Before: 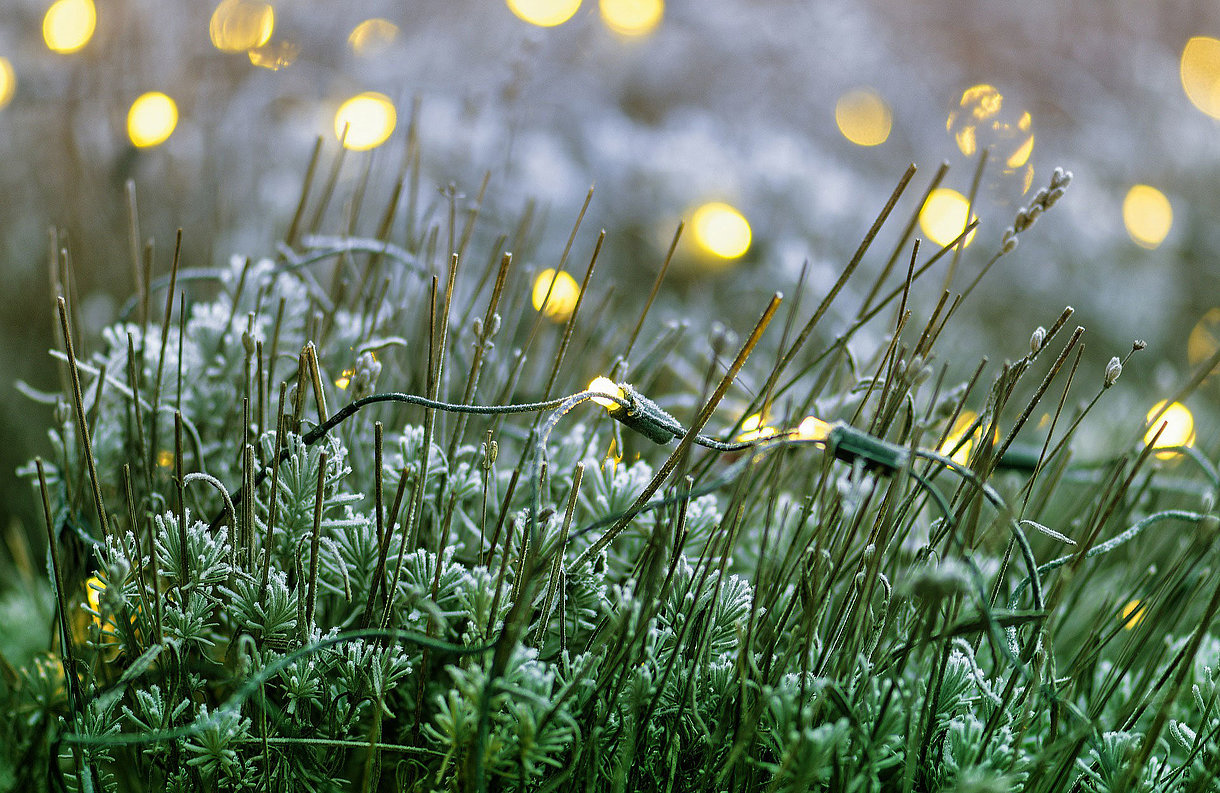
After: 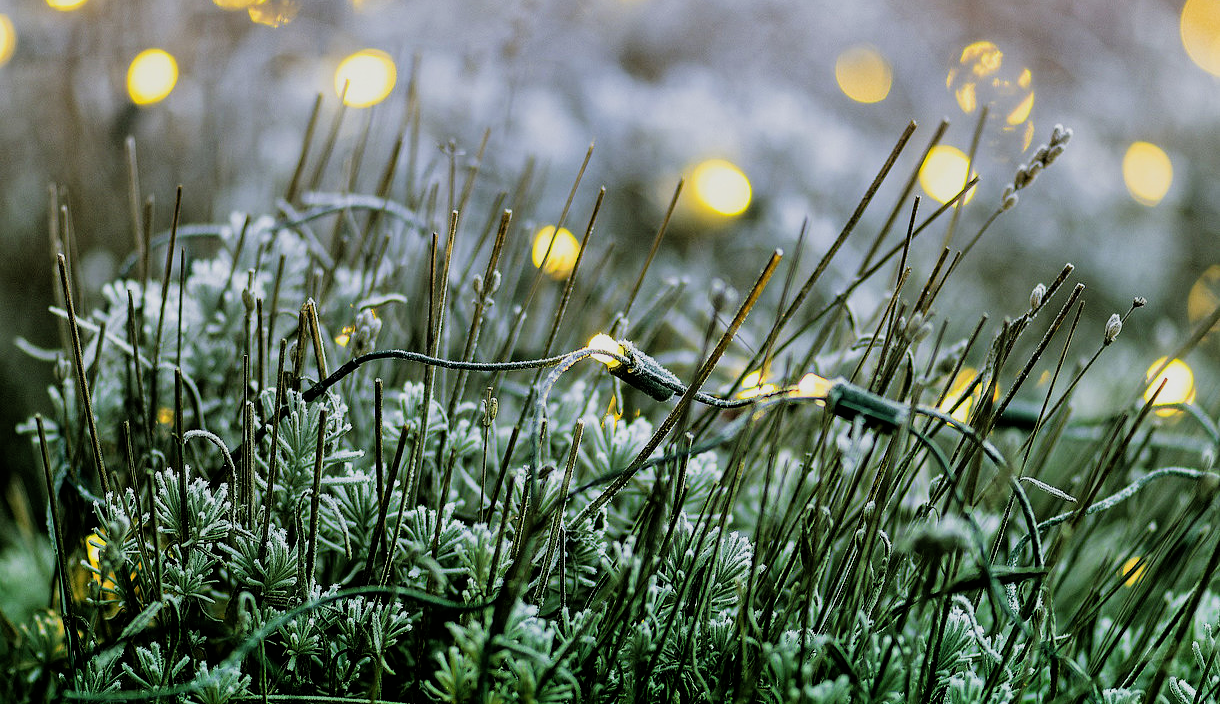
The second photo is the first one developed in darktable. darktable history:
crop and rotate: top 5.456%, bottom 5.747%
filmic rgb: black relative exposure -5.09 EV, white relative exposure 3.96 EV, hardness 2.9, contrast 1.301, highlights saturation mix -28.87%
